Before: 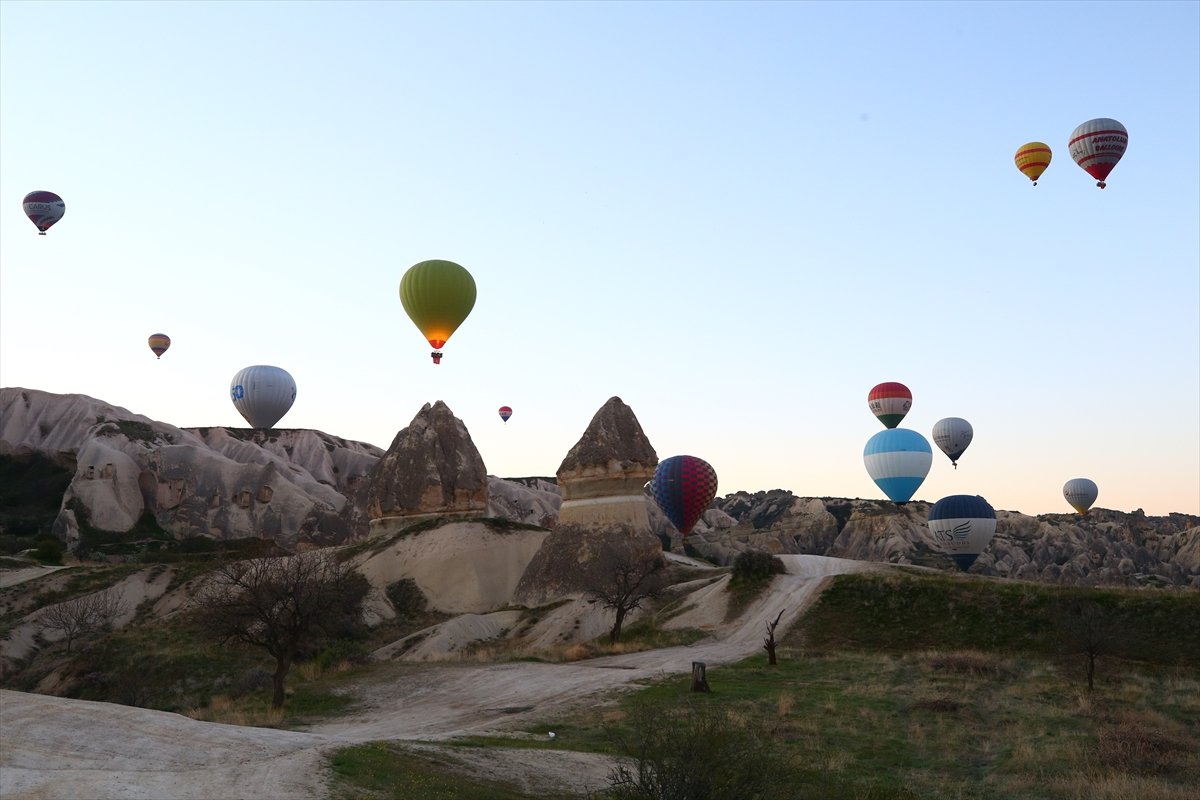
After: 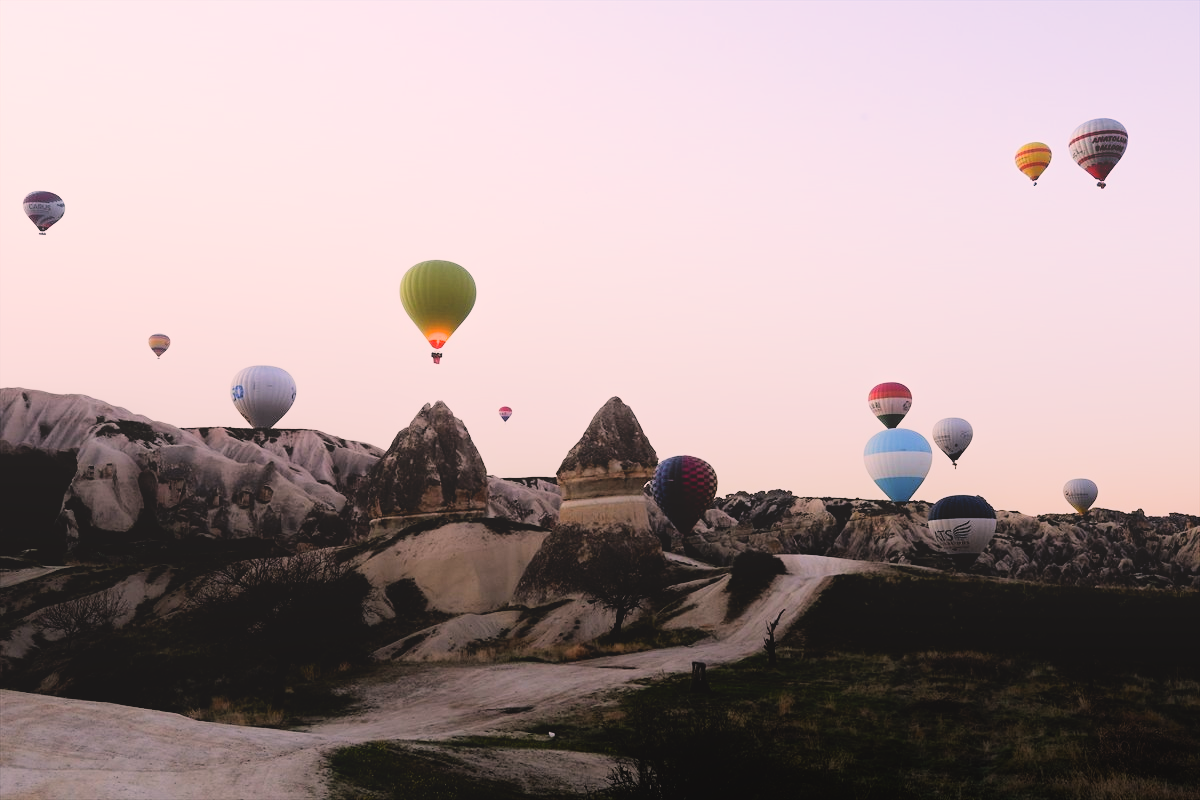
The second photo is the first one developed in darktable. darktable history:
filmic rgb: black relative exposure -5.12 EV, white relative exposure 3.96 EV, hardness 2.91, contrast 1.41, highlights saturation mix -29.19%
local contrast: detail 69%
color correction: highlights a* 12.23, highlights b* 5.43
tone equalizer: -8 EV -0.754 EV, -7 EV -0.709 EV, -6 EV -0.604 EV, -5 EV -0.368 EV, -3 EV 0.366 EV, -2 EV 0.6 EV, -1 EV 0.681 EV, +0 EV 0.766 EV, mask exposure compensation -0.515 EV
